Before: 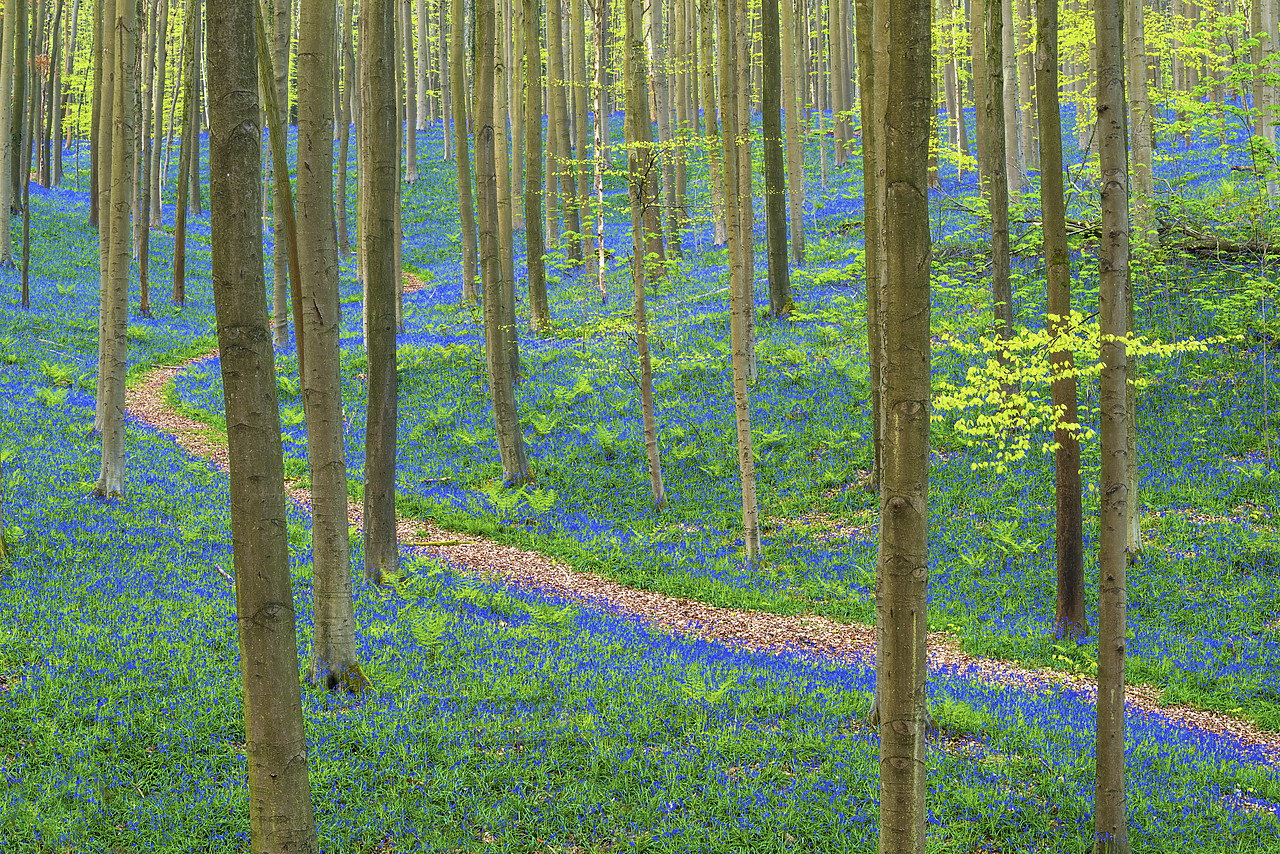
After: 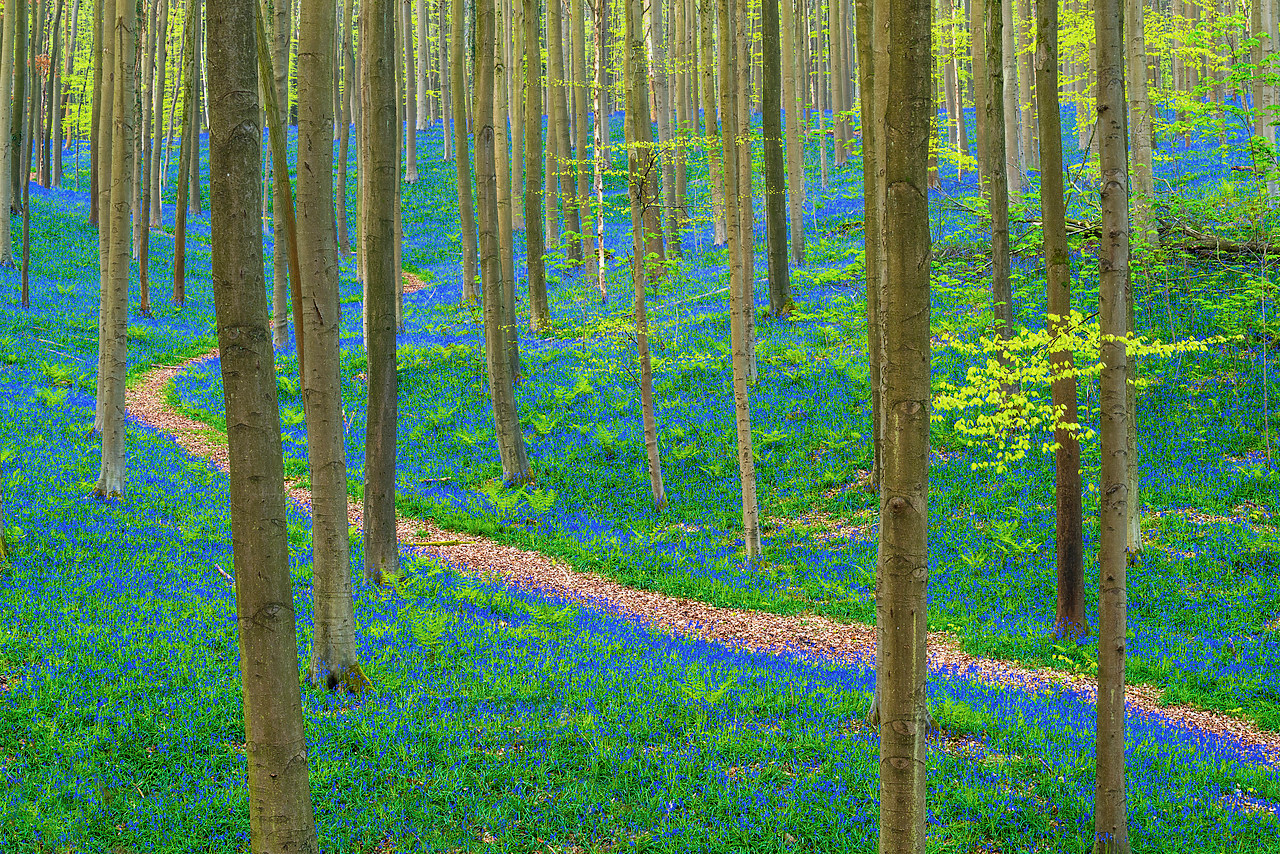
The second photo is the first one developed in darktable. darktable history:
exposure: exposure -0.07 EV, compensate highlight preservation false
